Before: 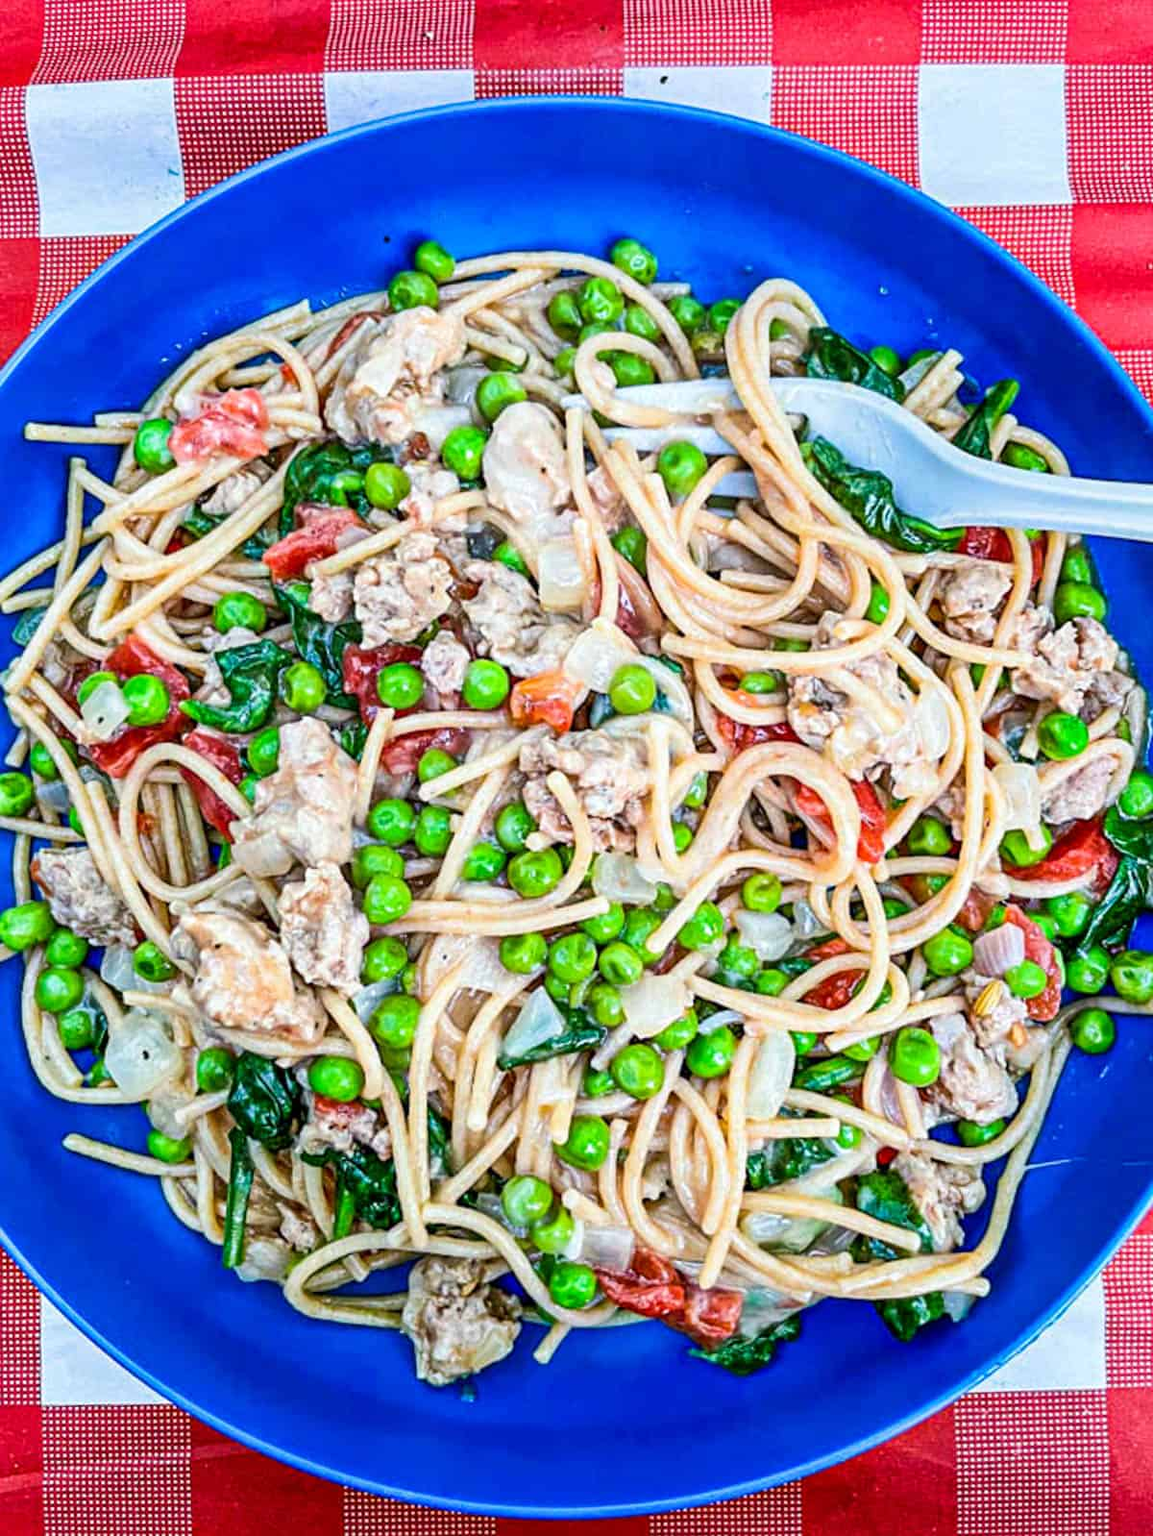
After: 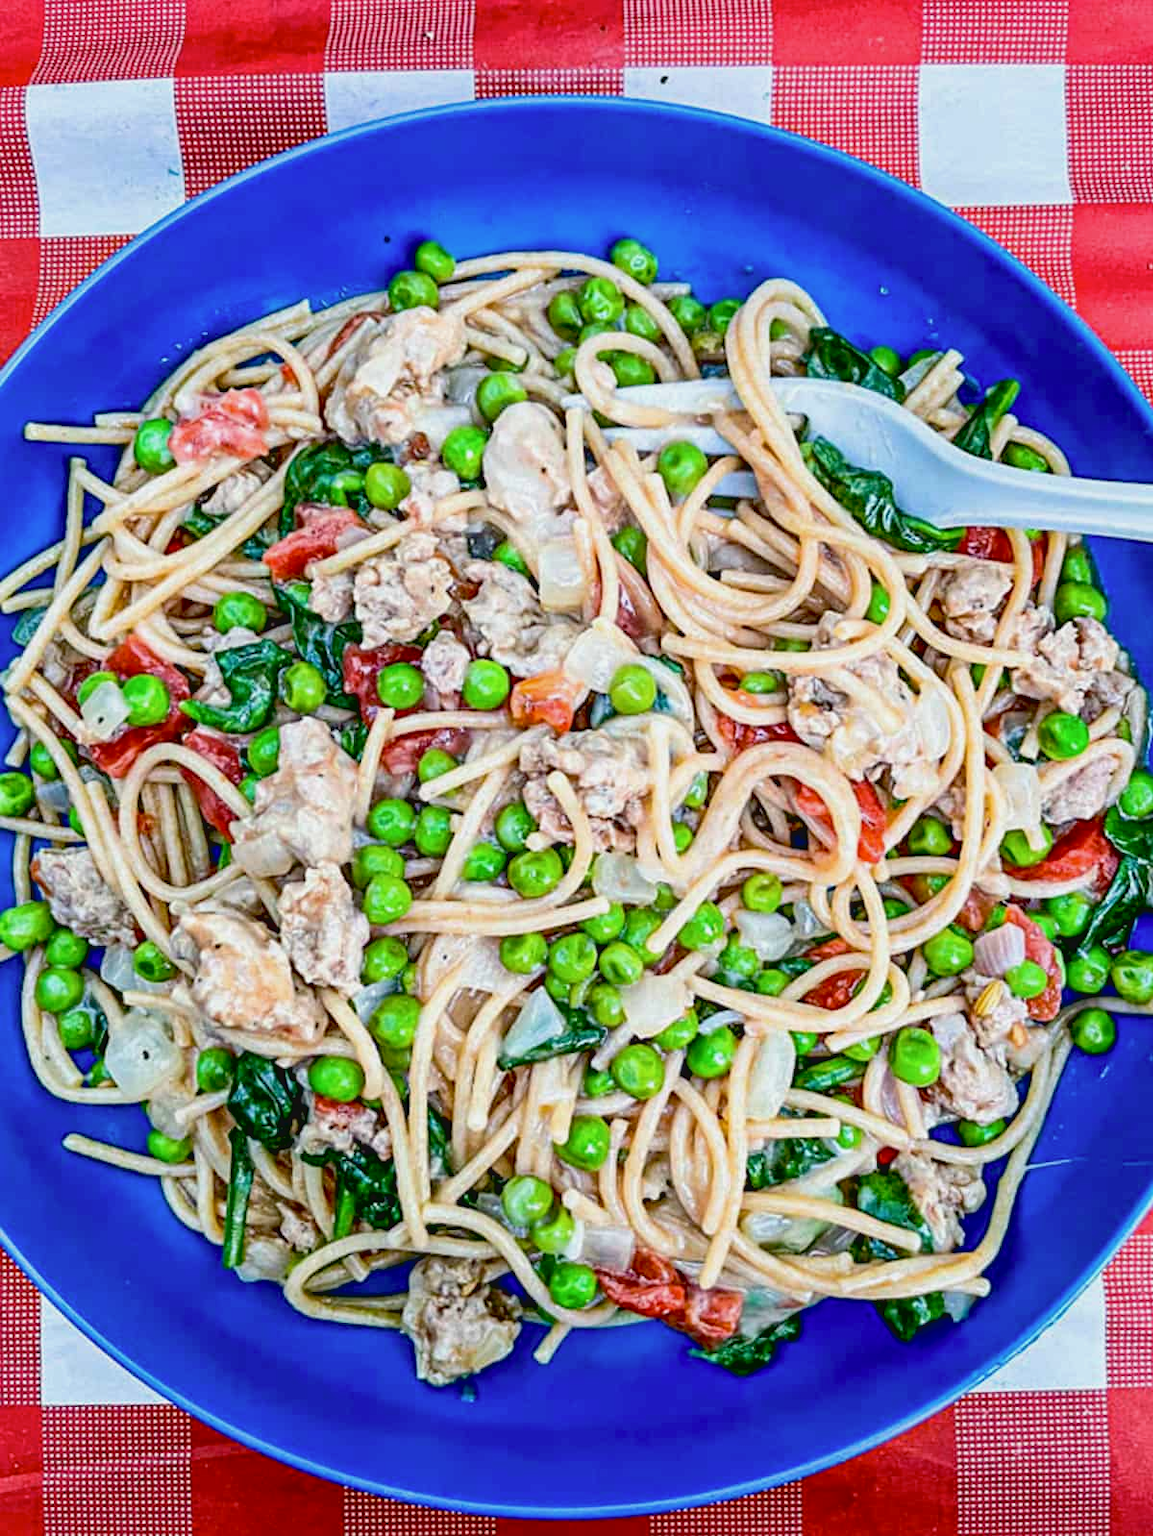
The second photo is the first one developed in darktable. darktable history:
tone equalizer: -7 EV 0.11 EV, edges refinement/feathering 500, mask exposure compensation -1.24 EV, preserve details no
contrast brightness saturation: contrast -0.092, saturation -0.096
exposure: black level correction 0.013, compensate highlight preservation false
